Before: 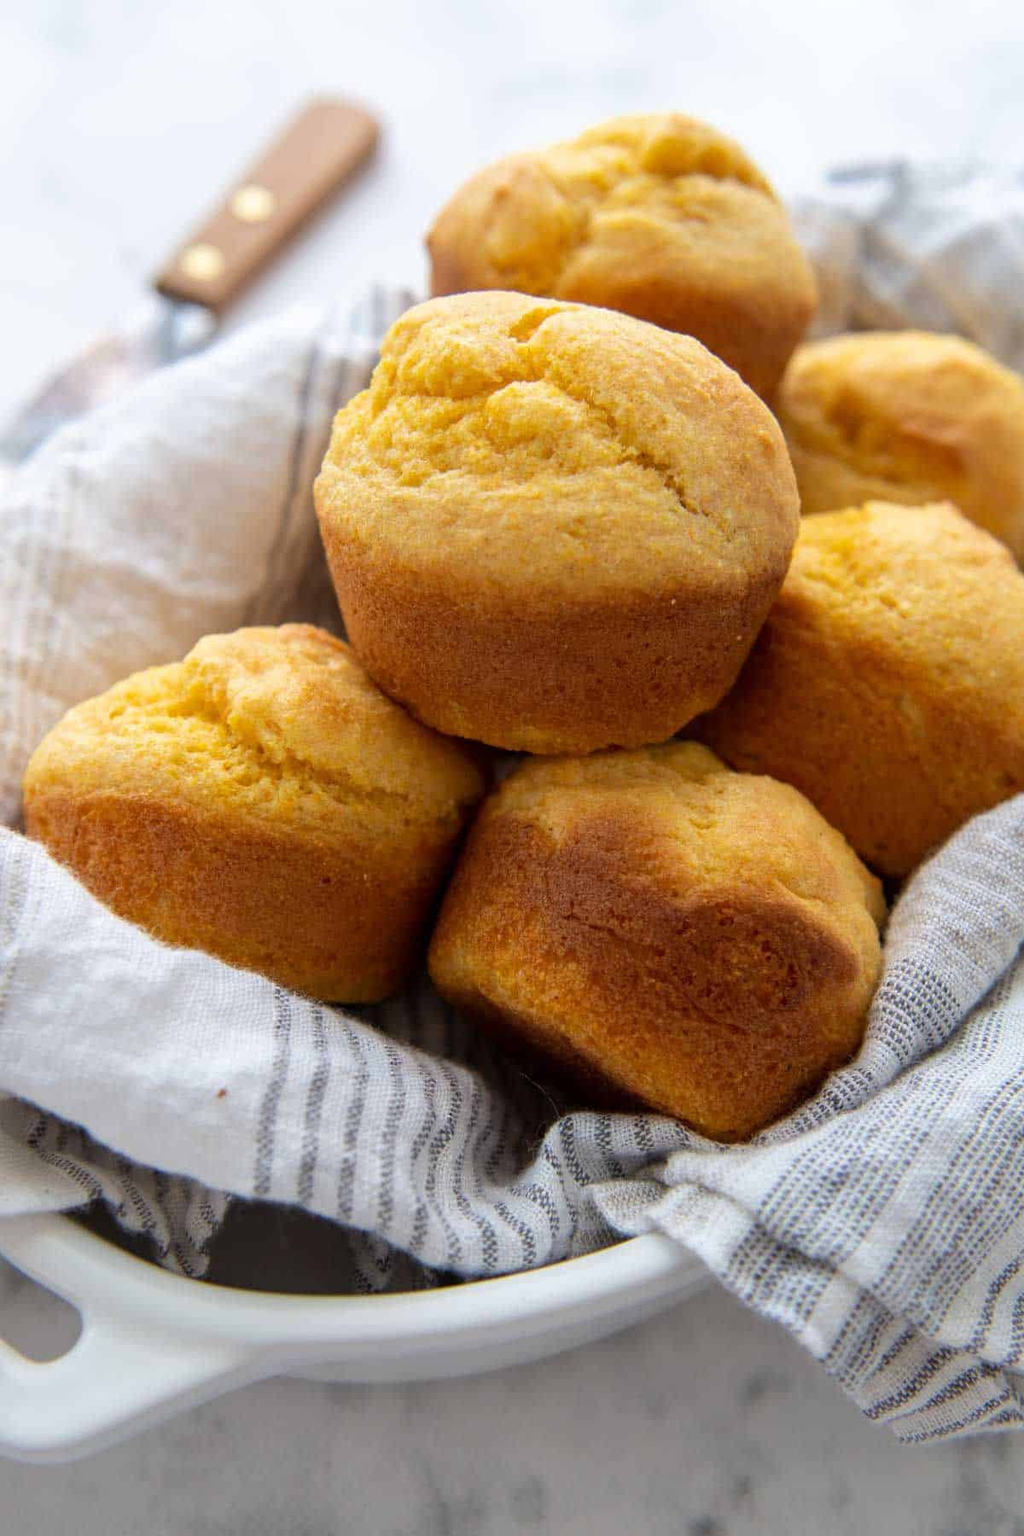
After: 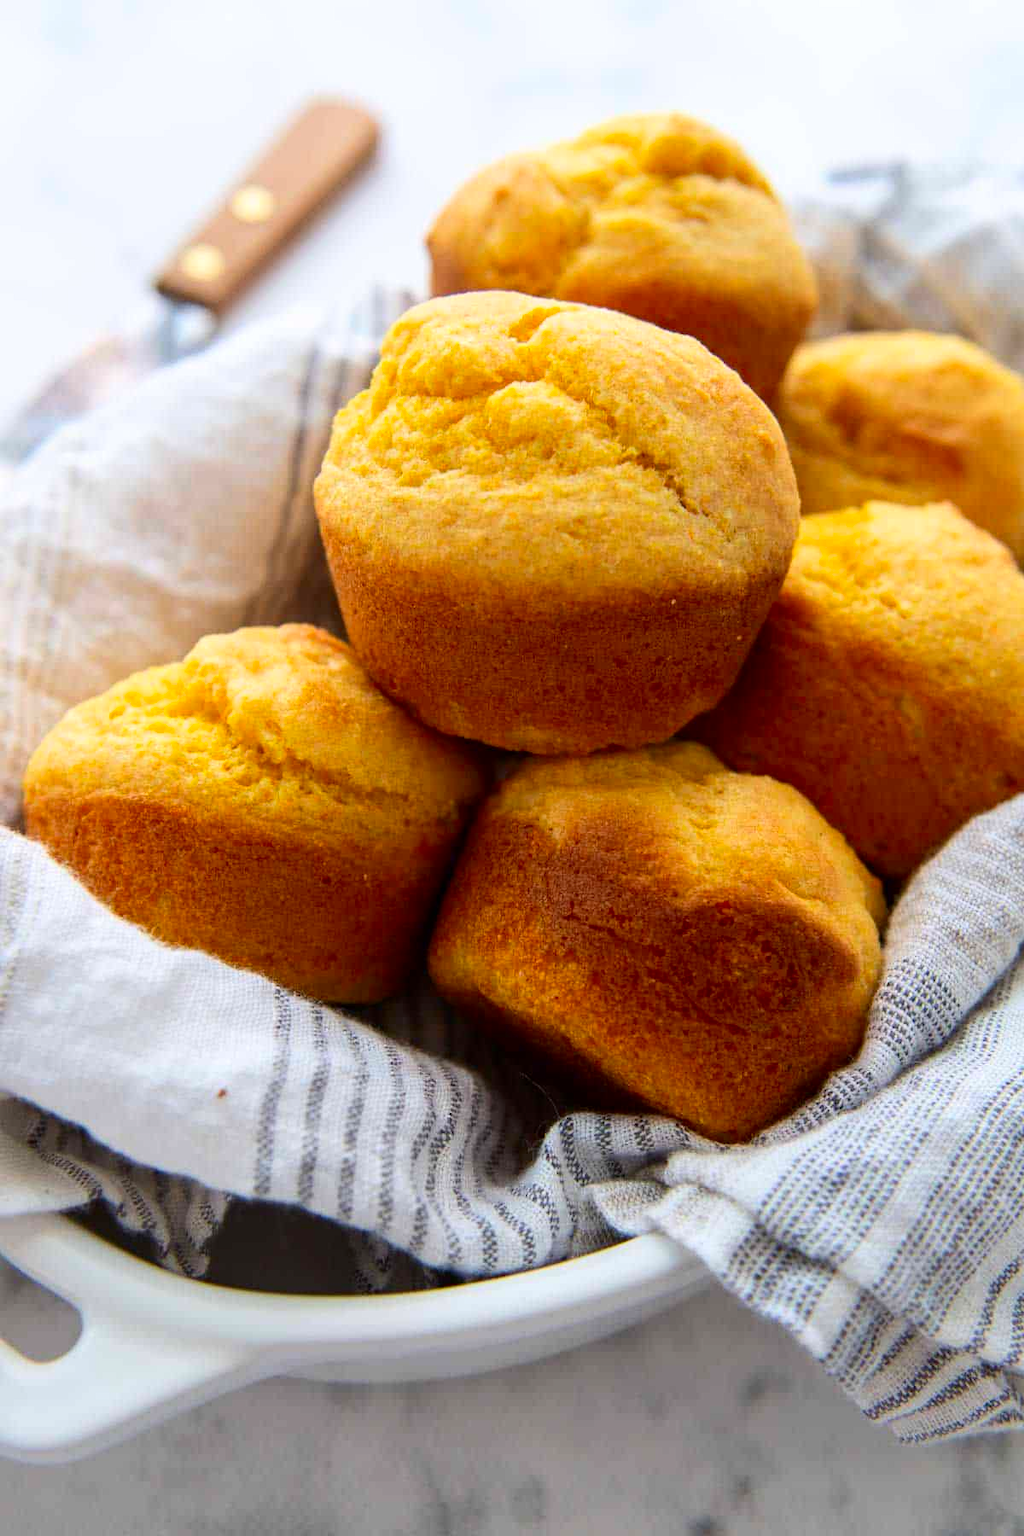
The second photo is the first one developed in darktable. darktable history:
contrast brightness saturation: contrast 0.156, saturation 0.335
